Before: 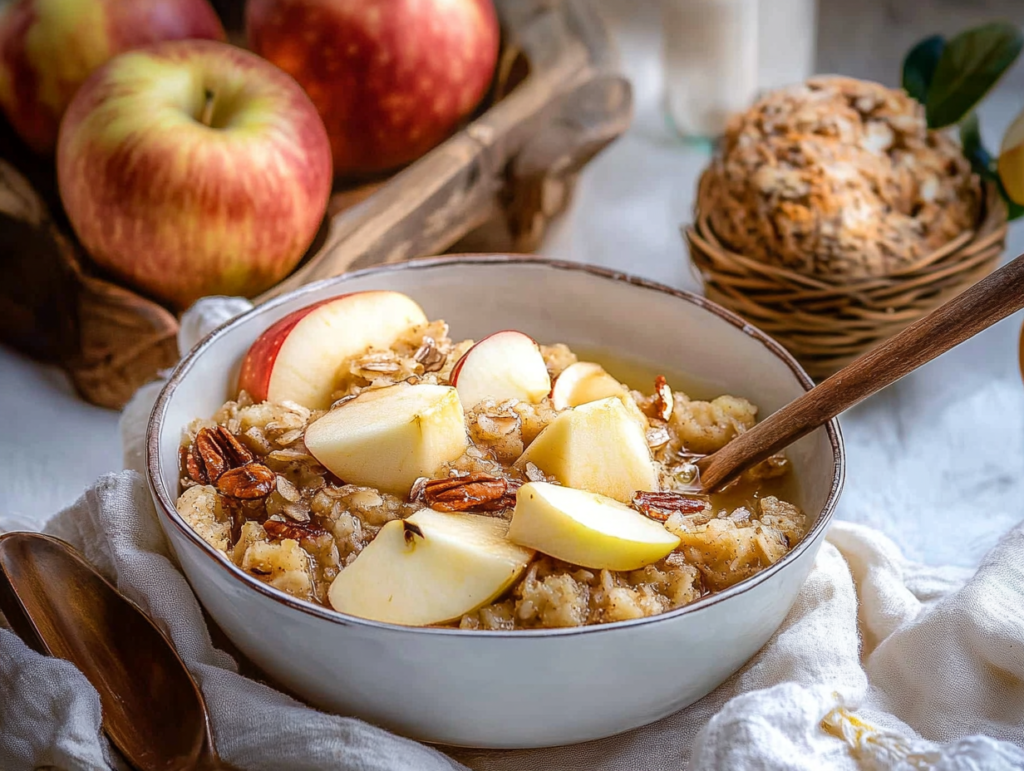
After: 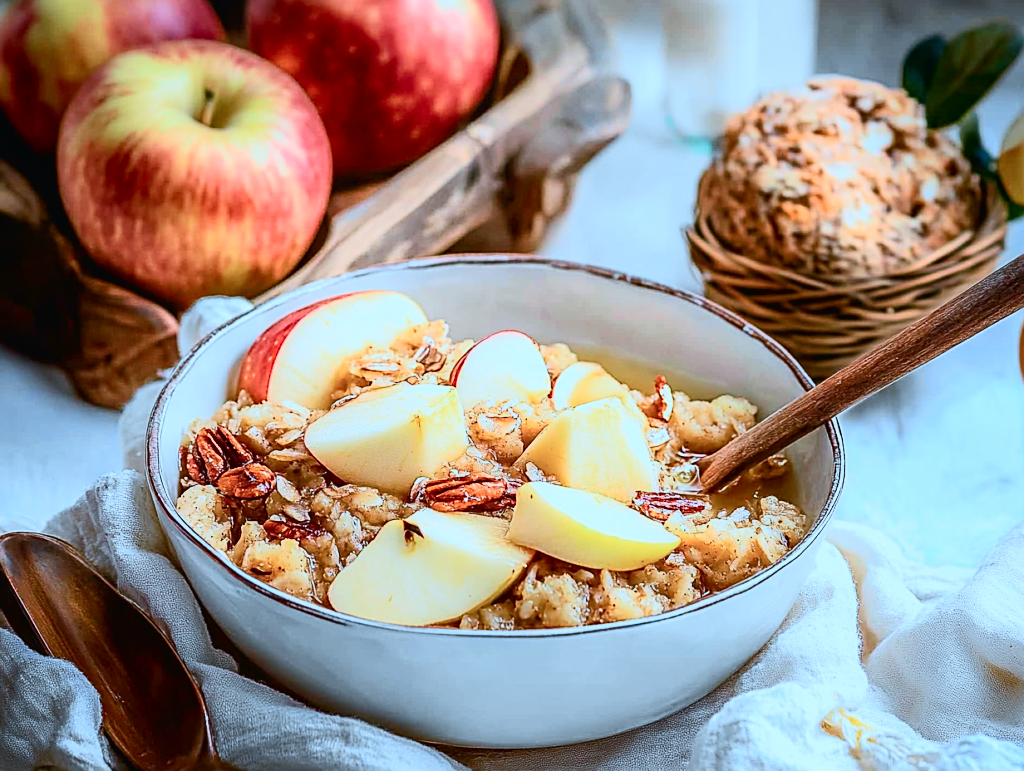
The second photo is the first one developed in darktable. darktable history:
tone curve: curves: ch0 [(0, 0.015) (0.037, 0.022) (0.131, 0.116) (0.316, 0.345) (0.49, 0.615) (0.677, 0.82) (0.813, 0.891) (1, 0.955)]; ch1 [(0, 0) (0.366, 0.367) (0.475, 0.462) (0.494, 0.496) (0.504, 0.497) (0.554, 0.571) (0.618, 0.668) (1, 1)]; ch2 [(0, 0) (0.333, 0.346) (0.375, 0.375) (0.435, 0.424) (0.476, 0.492) (0.502, 0.499) (0.525, 0.522) (0.558, 0.575) (0.614, 0.656) (1, 1)], color space Lab, independent channels, preserve colors none
sharpen: on, module defaults
color correction: highlights a* -9.35, highlights b* -23.15
